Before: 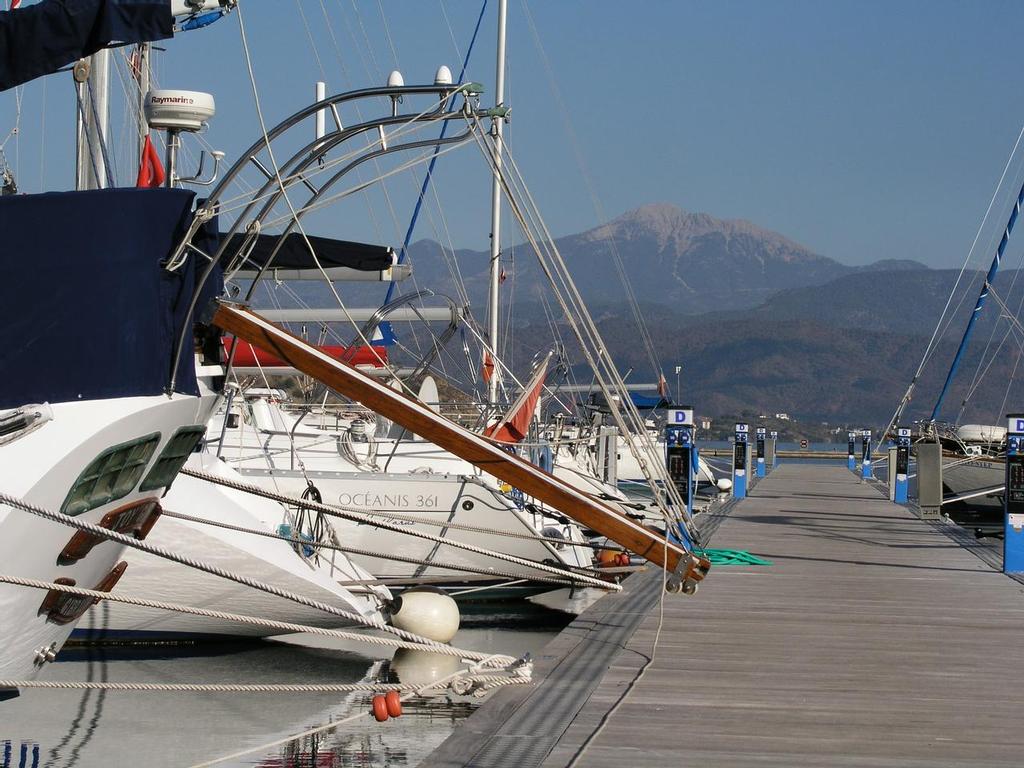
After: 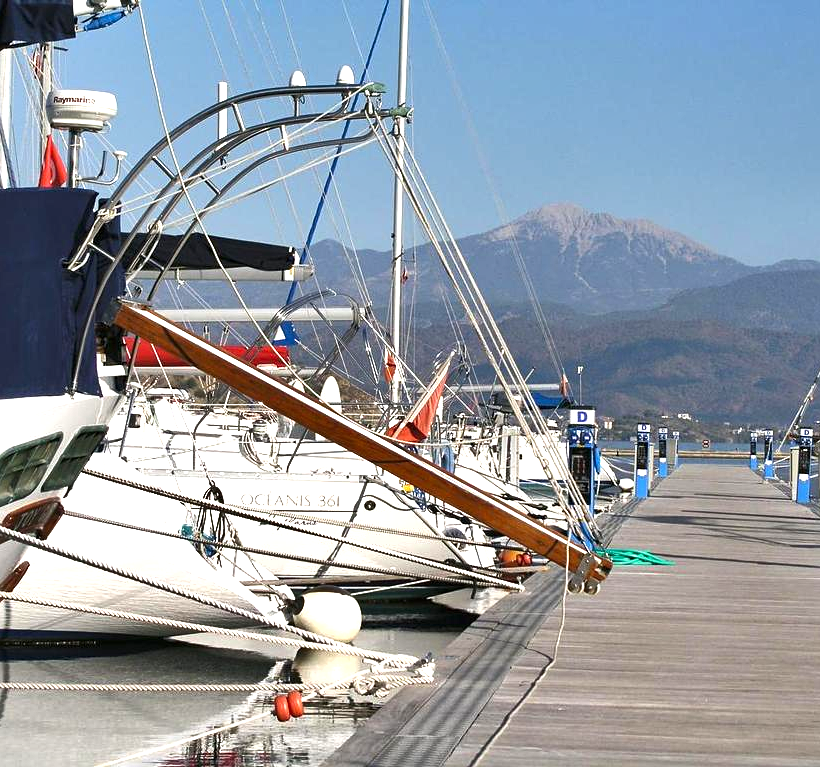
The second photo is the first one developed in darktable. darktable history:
crop and rotate: left 9.571%, right 10.26%
shadows and highlights: shadows 39.8, highlights -53.5, low approximation 0.01, soften with gaussian
exposure: black level correction 0, exposure 1.096 EV, compensate highlight preservation false
sharpen: amount 0.215
